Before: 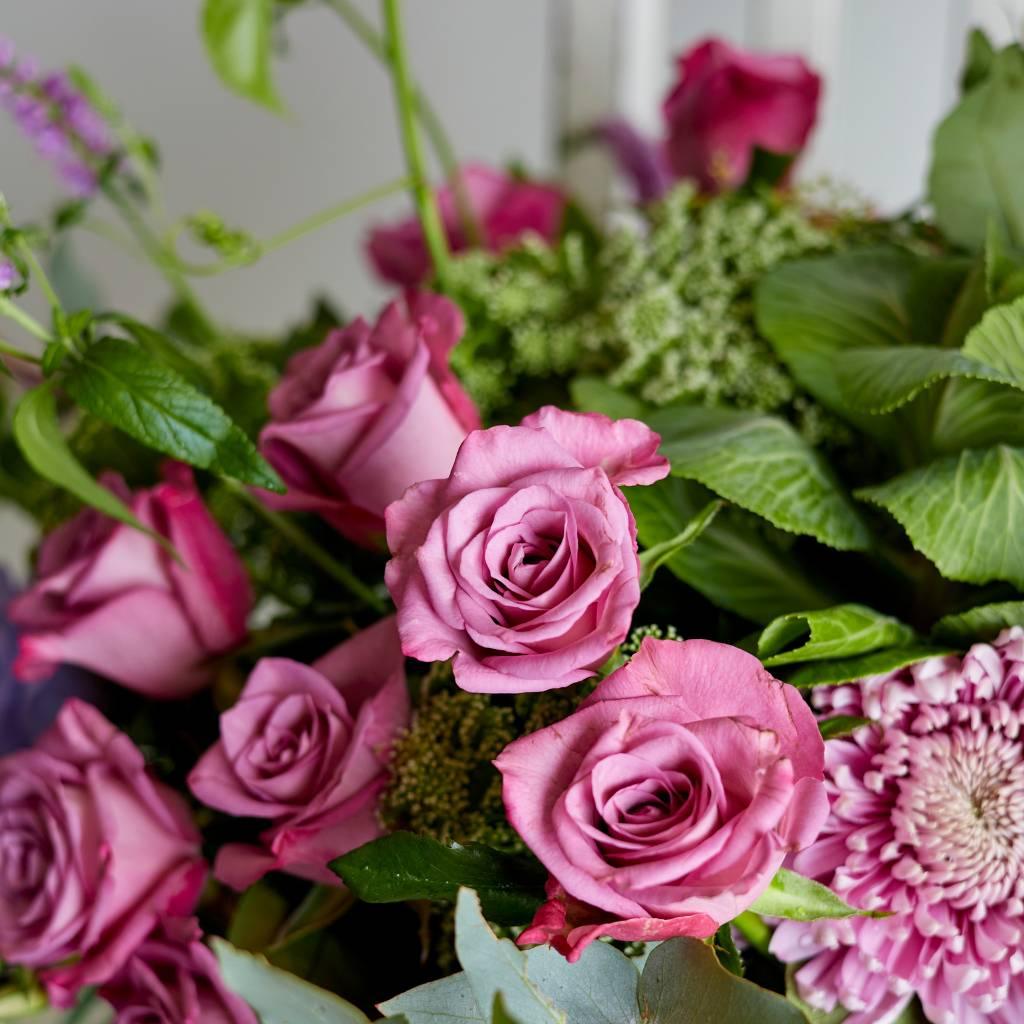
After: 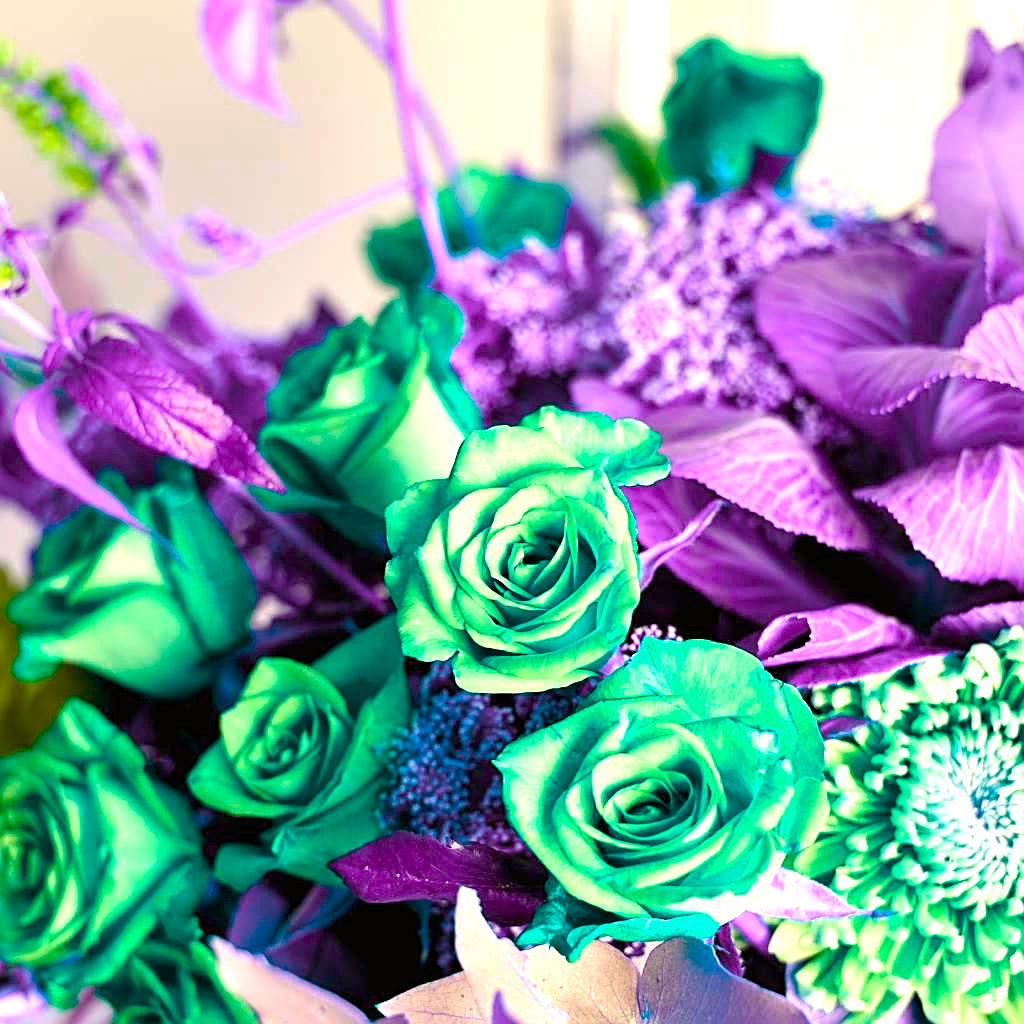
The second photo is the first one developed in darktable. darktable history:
color balance rgb: power › chroma 0.224%, power › hue 63.08°, perceptual saturation grading › global saturation 20%, perceptual saturation grading › highlights -25.476%, perceptual saturation grading › shadows 25.981%, hue shift 179.36°, global vibrance 49.39%, contrast 0.401%
color calibration: illuminant custom, x 0.368, y 0.373, temperature 4347.54 K
exposure: black level correction 0, exposure 1.299 EV, compensate highlight preservation false
sharpen: on, module defaults
